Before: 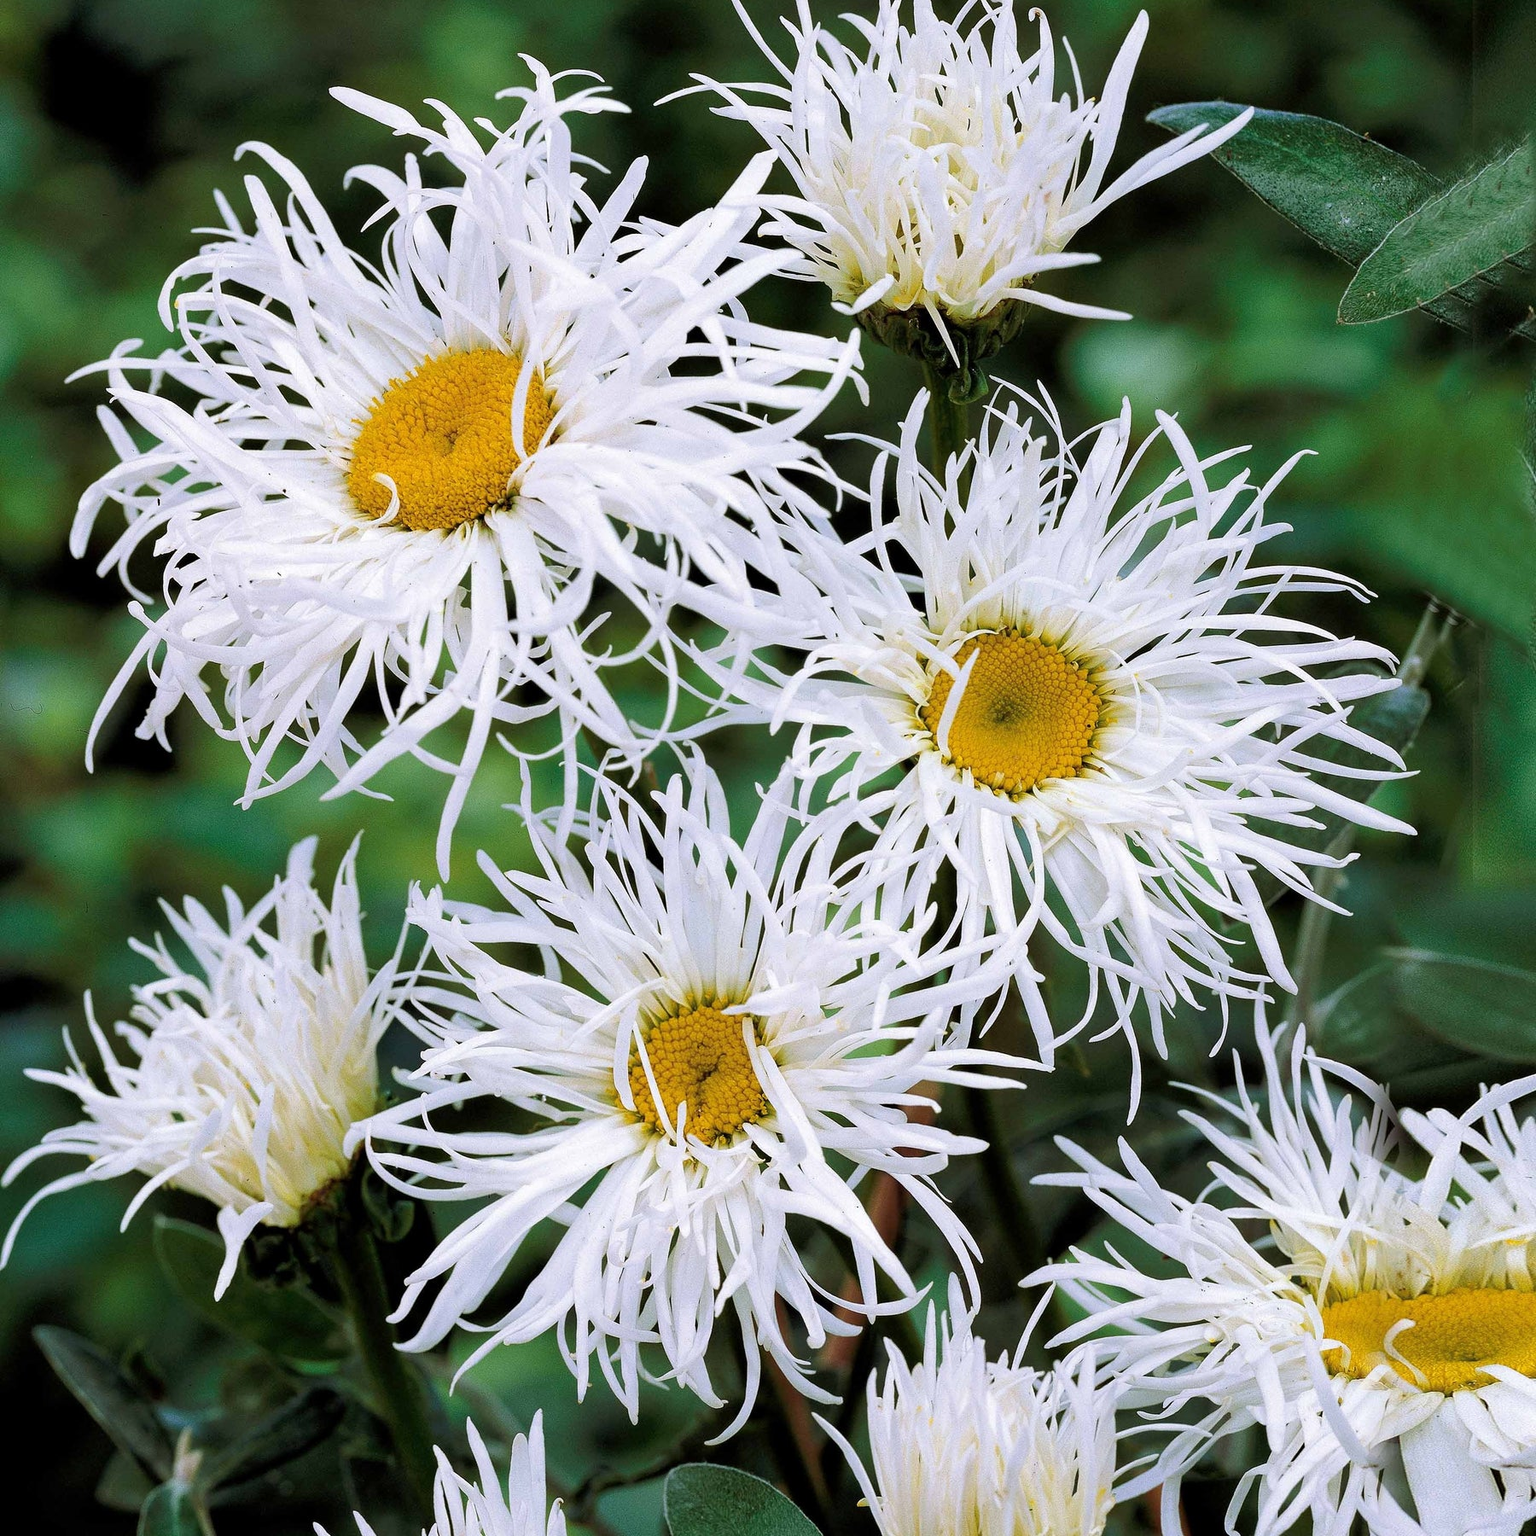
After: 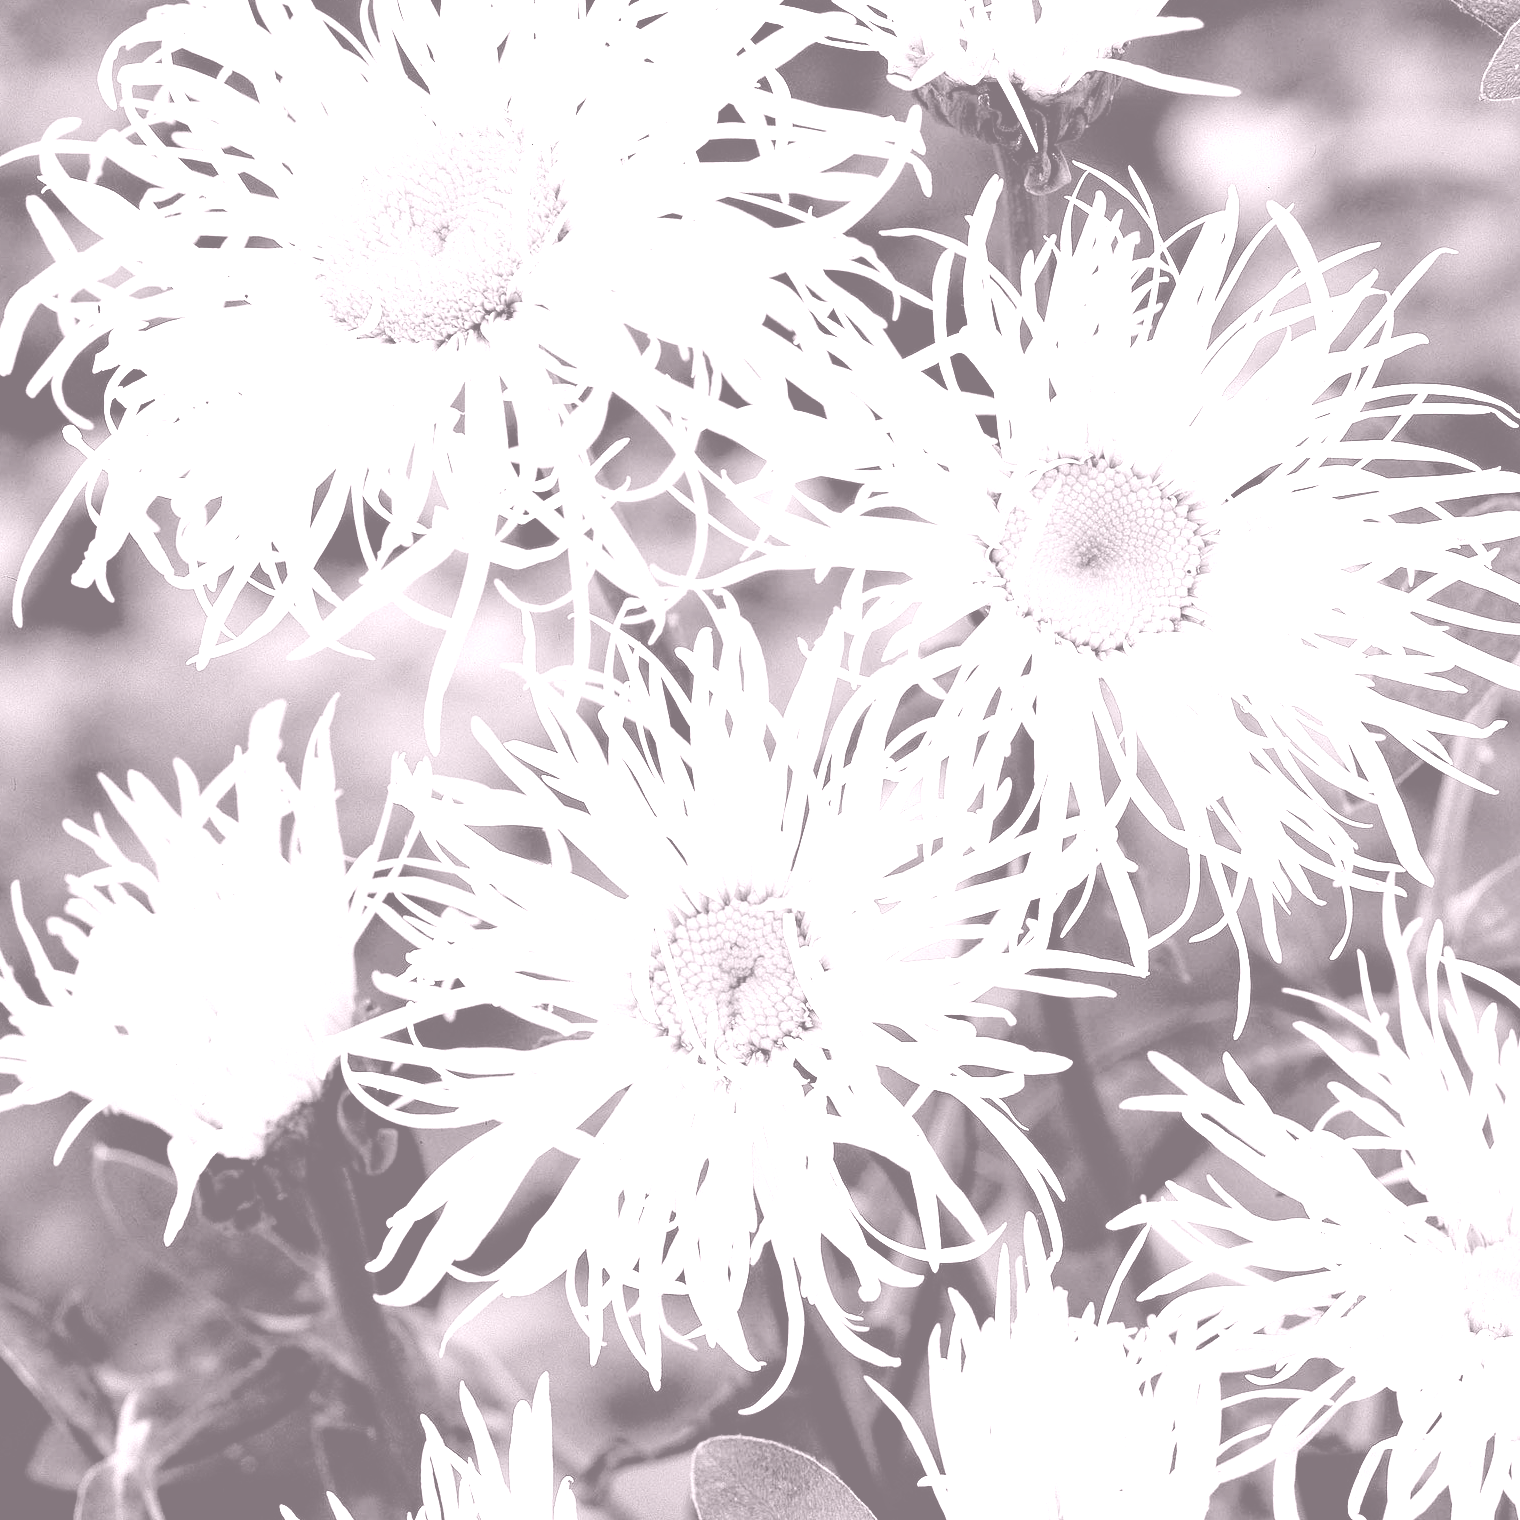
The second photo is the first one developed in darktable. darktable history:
filmic rgb: hardness 4.17
crop and rotate: left 4.842%, top 15.51%, right 10.668%
colorize: hue 25.2°, saturation 83%, source mix 82%, lightness 79%, version 1
